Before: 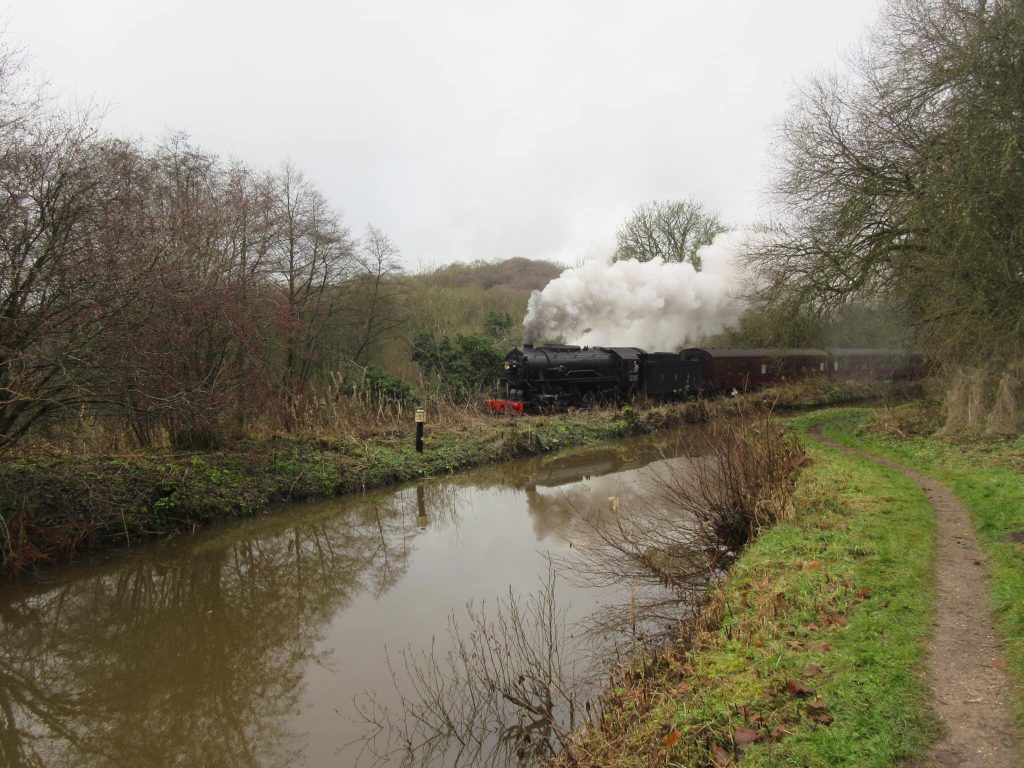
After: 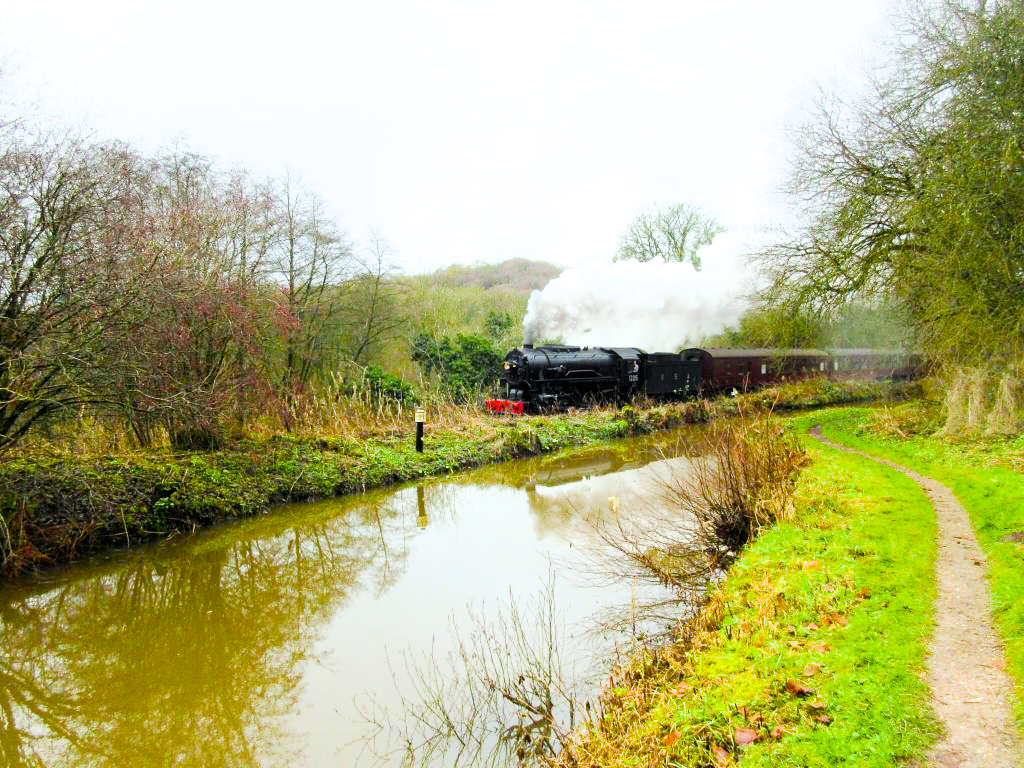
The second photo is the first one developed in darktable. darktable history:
white balance: red 0.925, blue 1.046
color balance rgb: linear chroma grading › shadows 10%, linear chroma grading › highlights 10%, linear chroma grading › global chroma 15%, linear chroma grading › mid-tones 15%, perceptual saturation grading › global saturation 40%, perceptual saturation grading › highlights -25%, perceptual saturation grading › mid-tones 35%, perceptual saturation grading › shadows 35%, perceptual brilliance grading › global brilliance 11.29%, global vibrance 11.29%
exposure: black level correction 0.001, exposure 1.735 EV, compensate highlight preservation false
graduated density: rotation -0.352°, offset 57.64
filmic rgb: black relative exposure -5 EV, hardness 2.88, contrast 1.3, highlights saturation mix -30%
